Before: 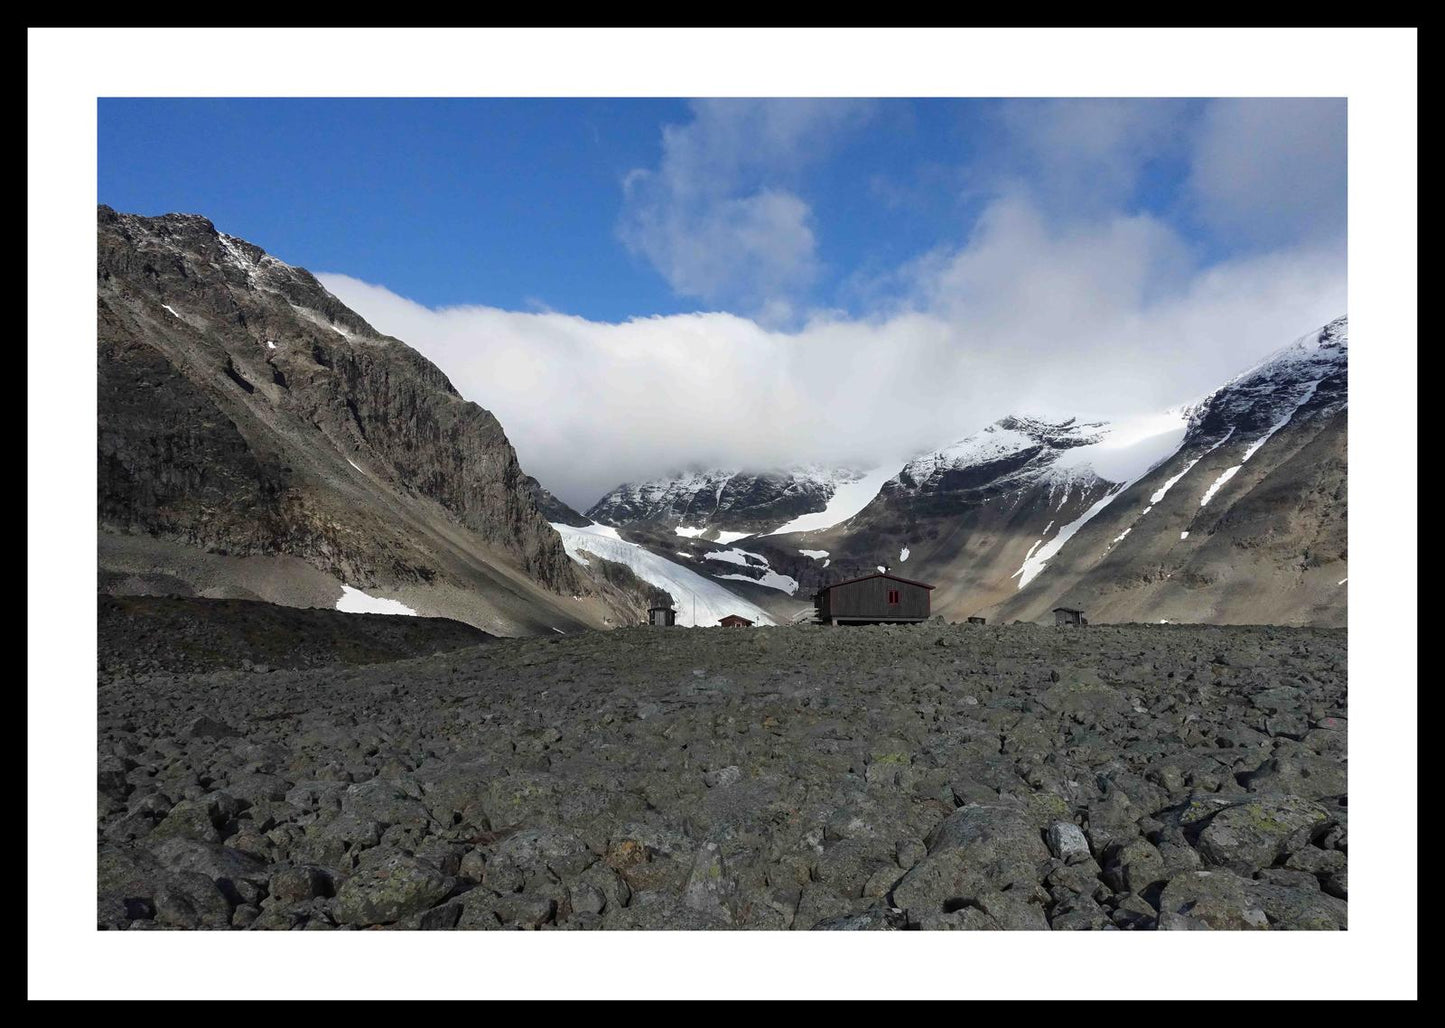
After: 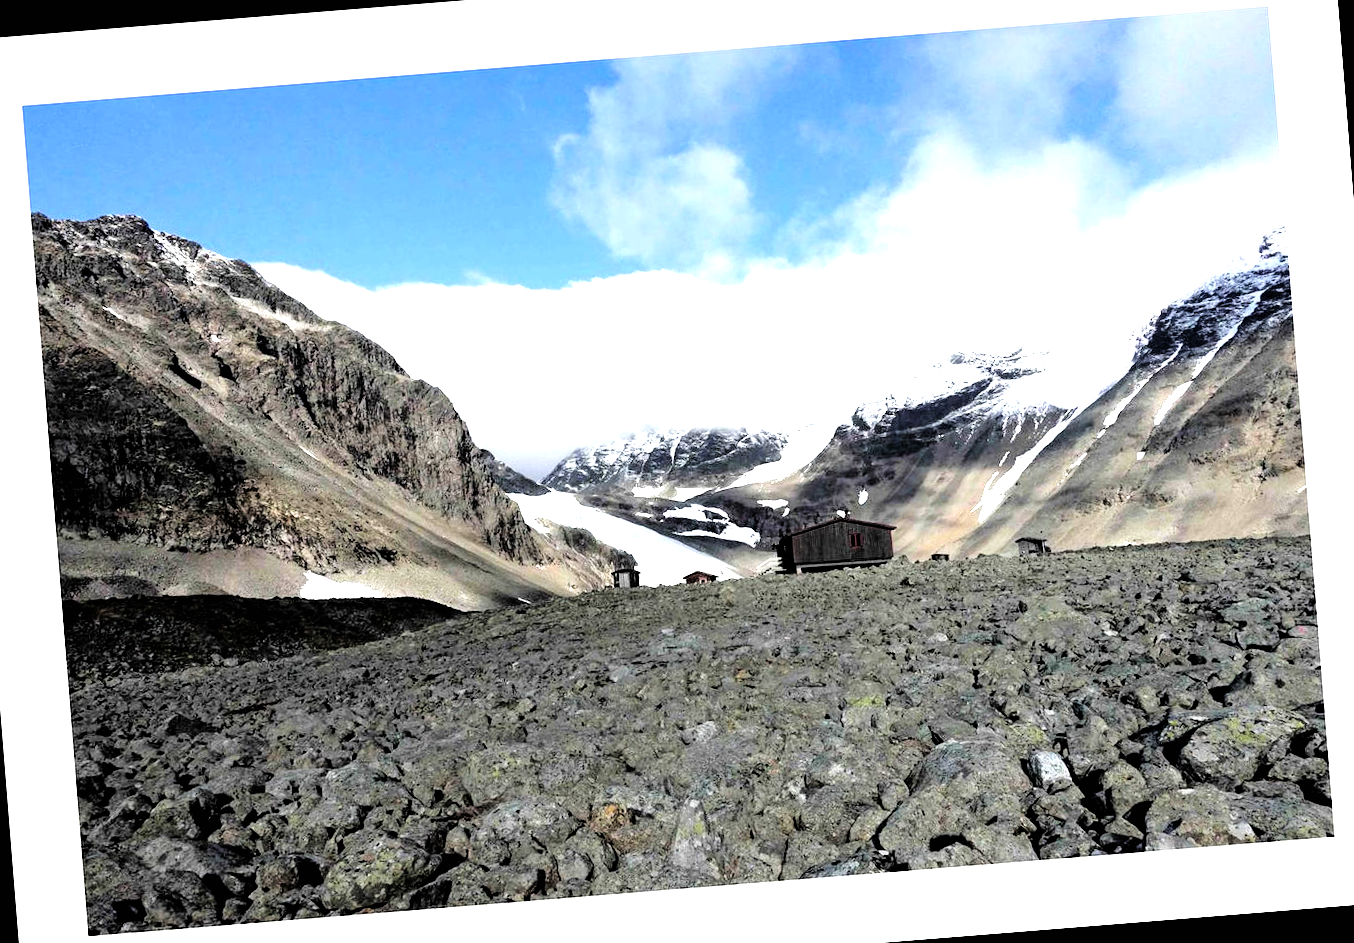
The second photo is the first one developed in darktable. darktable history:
rotate and perspective: rotation -4.57°, crop left 0.054, crop right 0.944, crop top 0.087, crop bottom 0.914
exposure: black level correction 0, exposure 0.7 EV, compensate exposure bias true, compensate highlight preservation false
levels: levels [0, 0.374, 0.749]
filmic rgb: black relative exposure -3.31 EV, white relative exposure 3.45 EV, hardness 2.36, contrast 1.103
